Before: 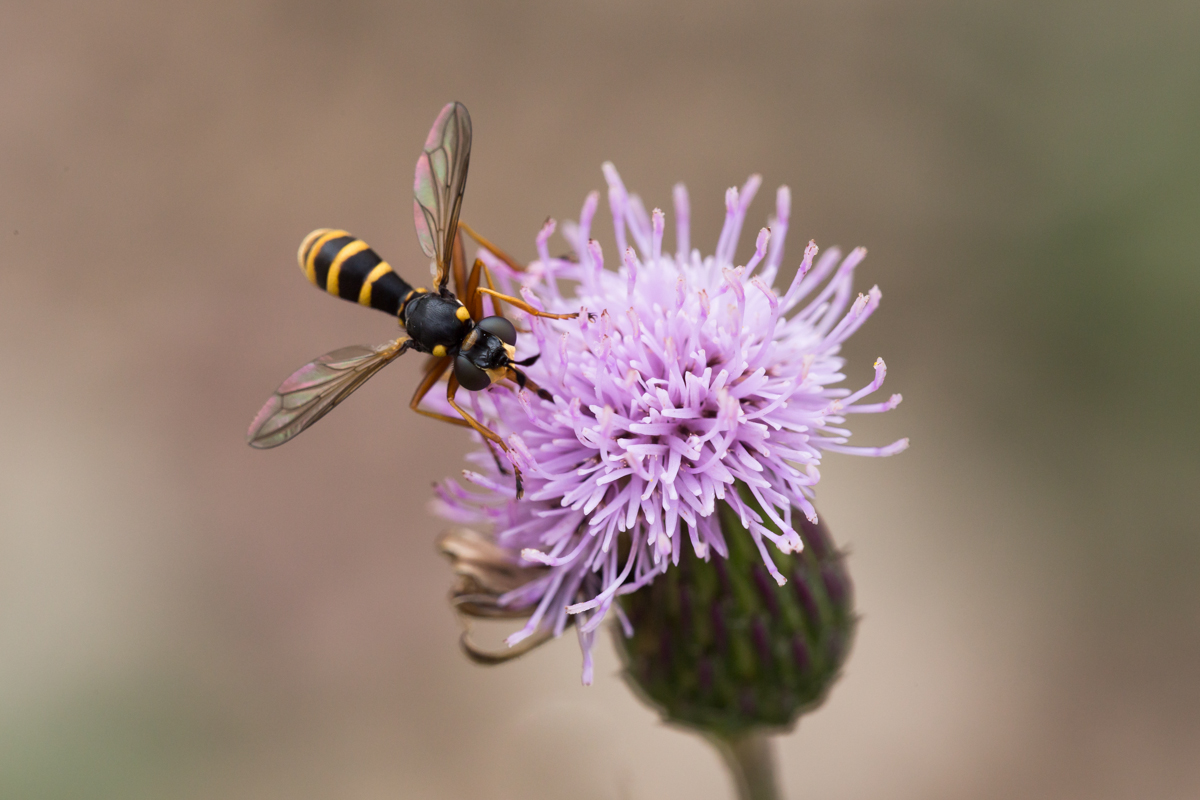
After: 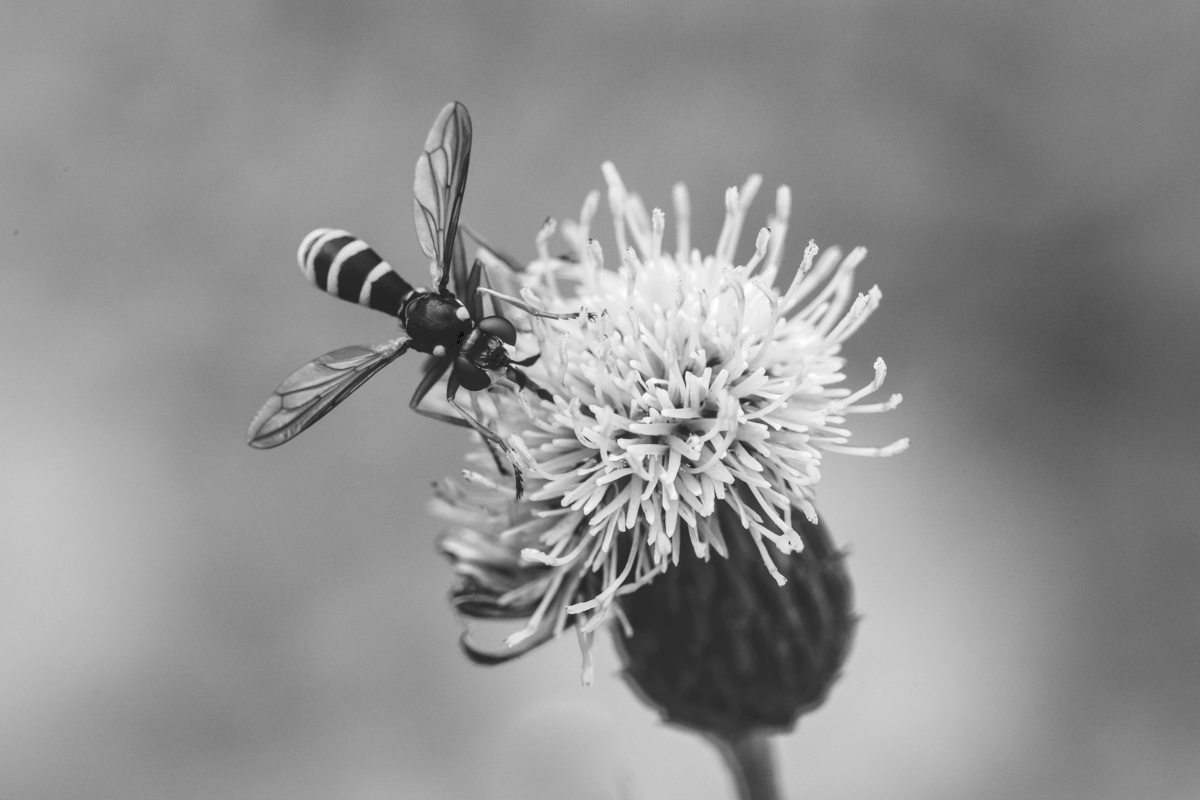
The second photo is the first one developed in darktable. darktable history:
monochrome: on, module defaults
local contrast: detail 150%
tone curve: curves: ch0 [(0, 0) (0.003, 0.241) (0.011, 0.241) (0.025, 0.242) (0.044, 0.246) (0.069, 0.25) (0.1, 0.251) (0.136, 0.256) (0.177, 0.275) (0.224, 0.293) (0.277, 0.326) (0.335, 0.38) (0.399, 0.449) (0.468, 0.525) (0.543, 0.606) (0.623, 0.683) (0.709, 0.751) (0.801, 0.824) (0.898, 0.871) (1, 1)], preserve colors none
